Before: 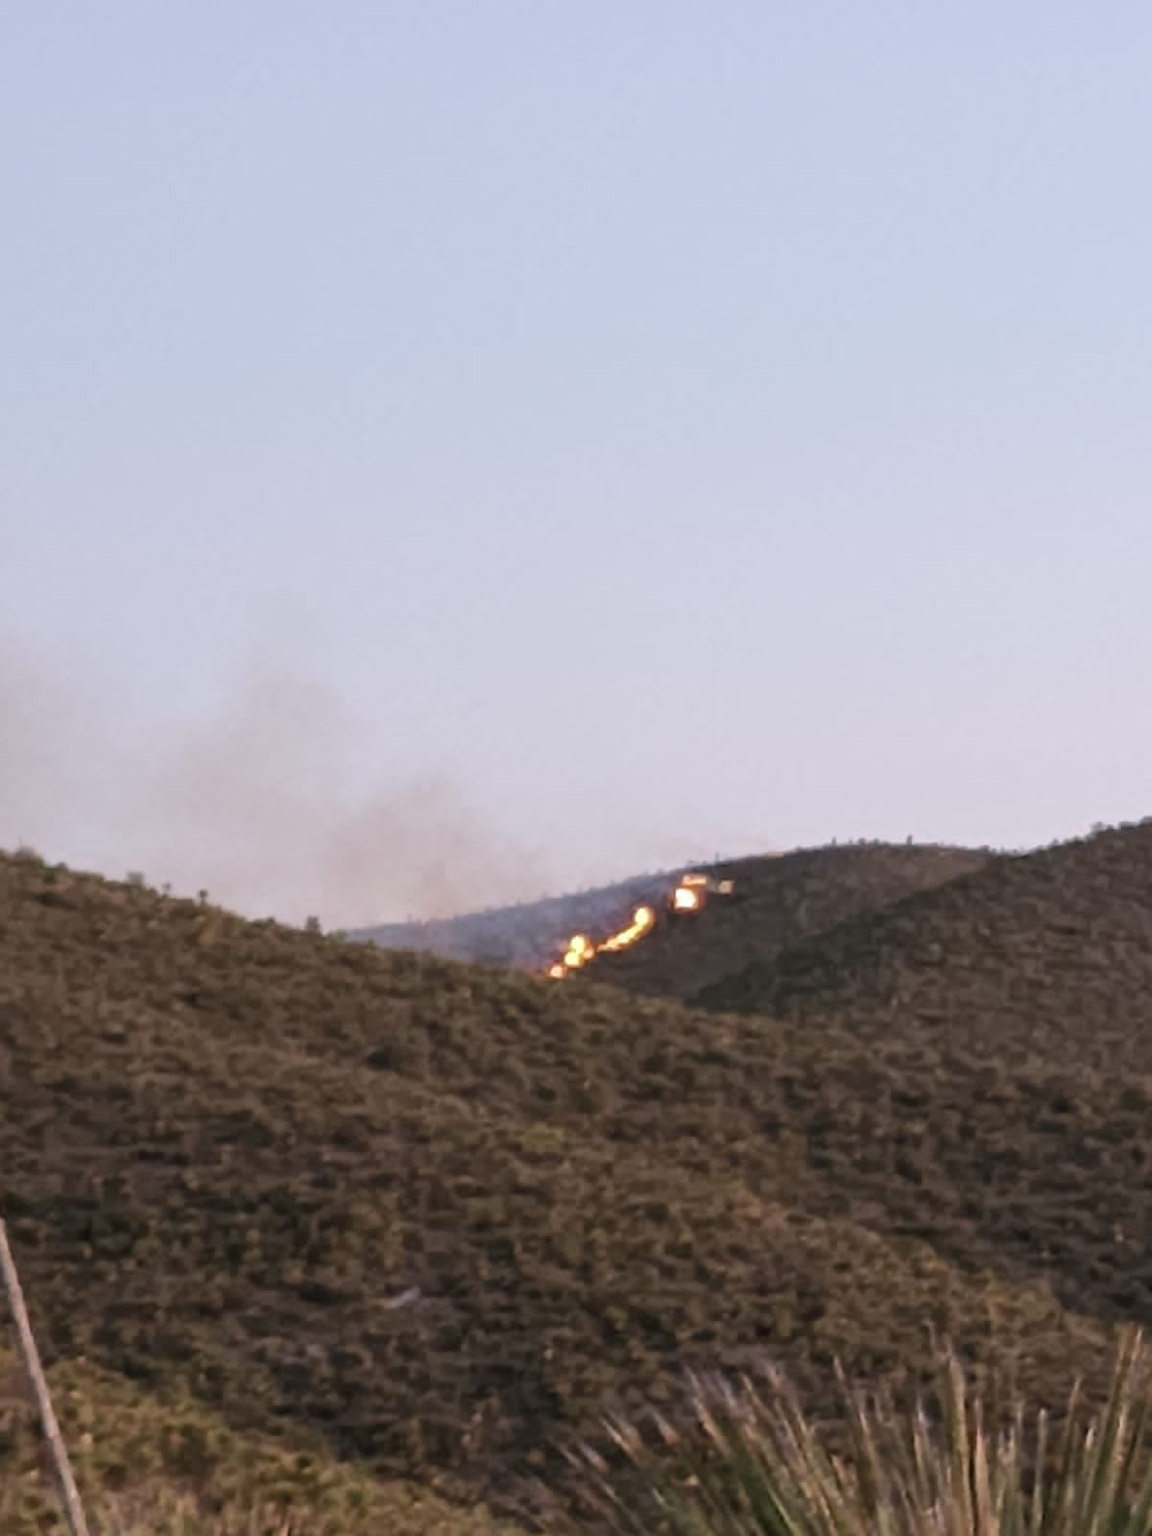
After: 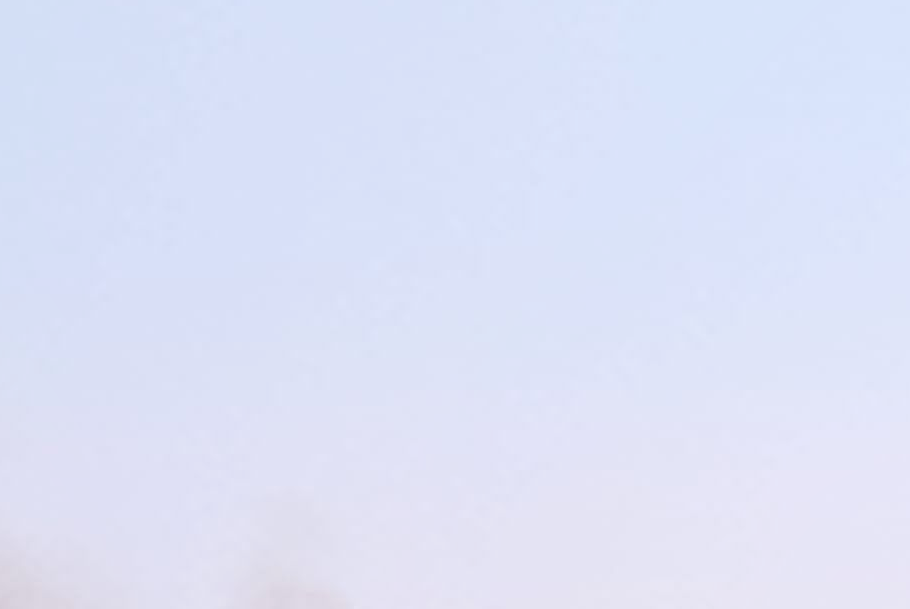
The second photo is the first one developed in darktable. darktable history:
crop: left 0.57%, top 7.65%, right 23.53%, bottom 54.256%
contrast brightness saturation: contrast 0.272
local contrast: detail 118%
